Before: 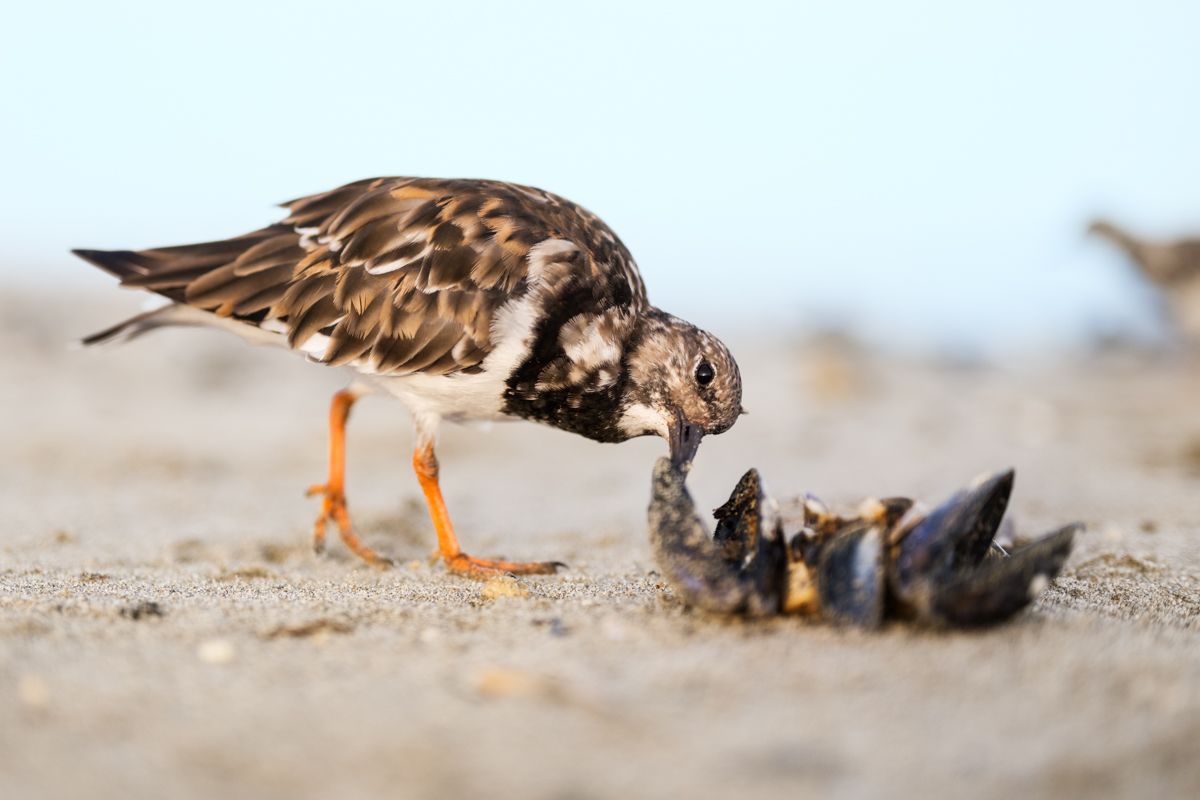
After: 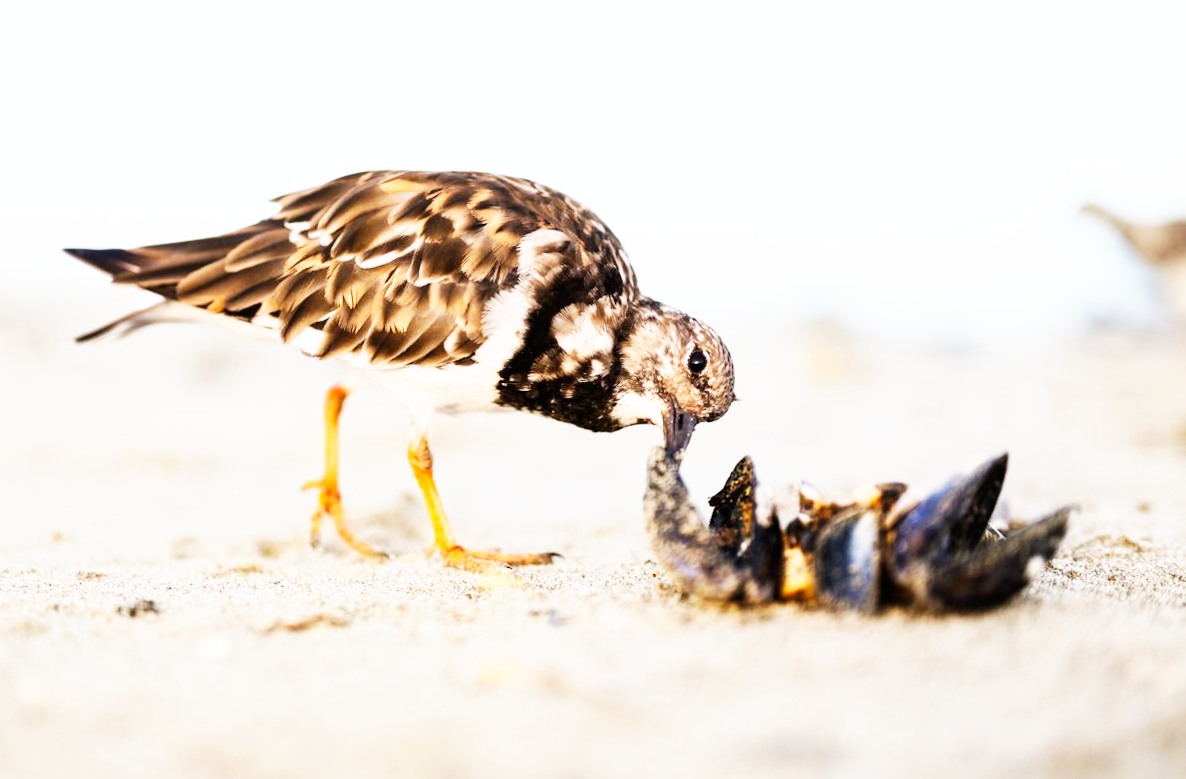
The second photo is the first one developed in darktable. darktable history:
rotate and perspective: rotation -1°, crop left 0.011, crop right 0.989, crop top 0.025, crop bottom 0.975
base curve: curves: ch0 [(0, 0) (0.007, 0.004) (0.027, 0.03) (0.046, 0.07) (0.207, 0.54) (0.442, 0.872) (0.673, 0.972) (1, 1)], preserve colors none
